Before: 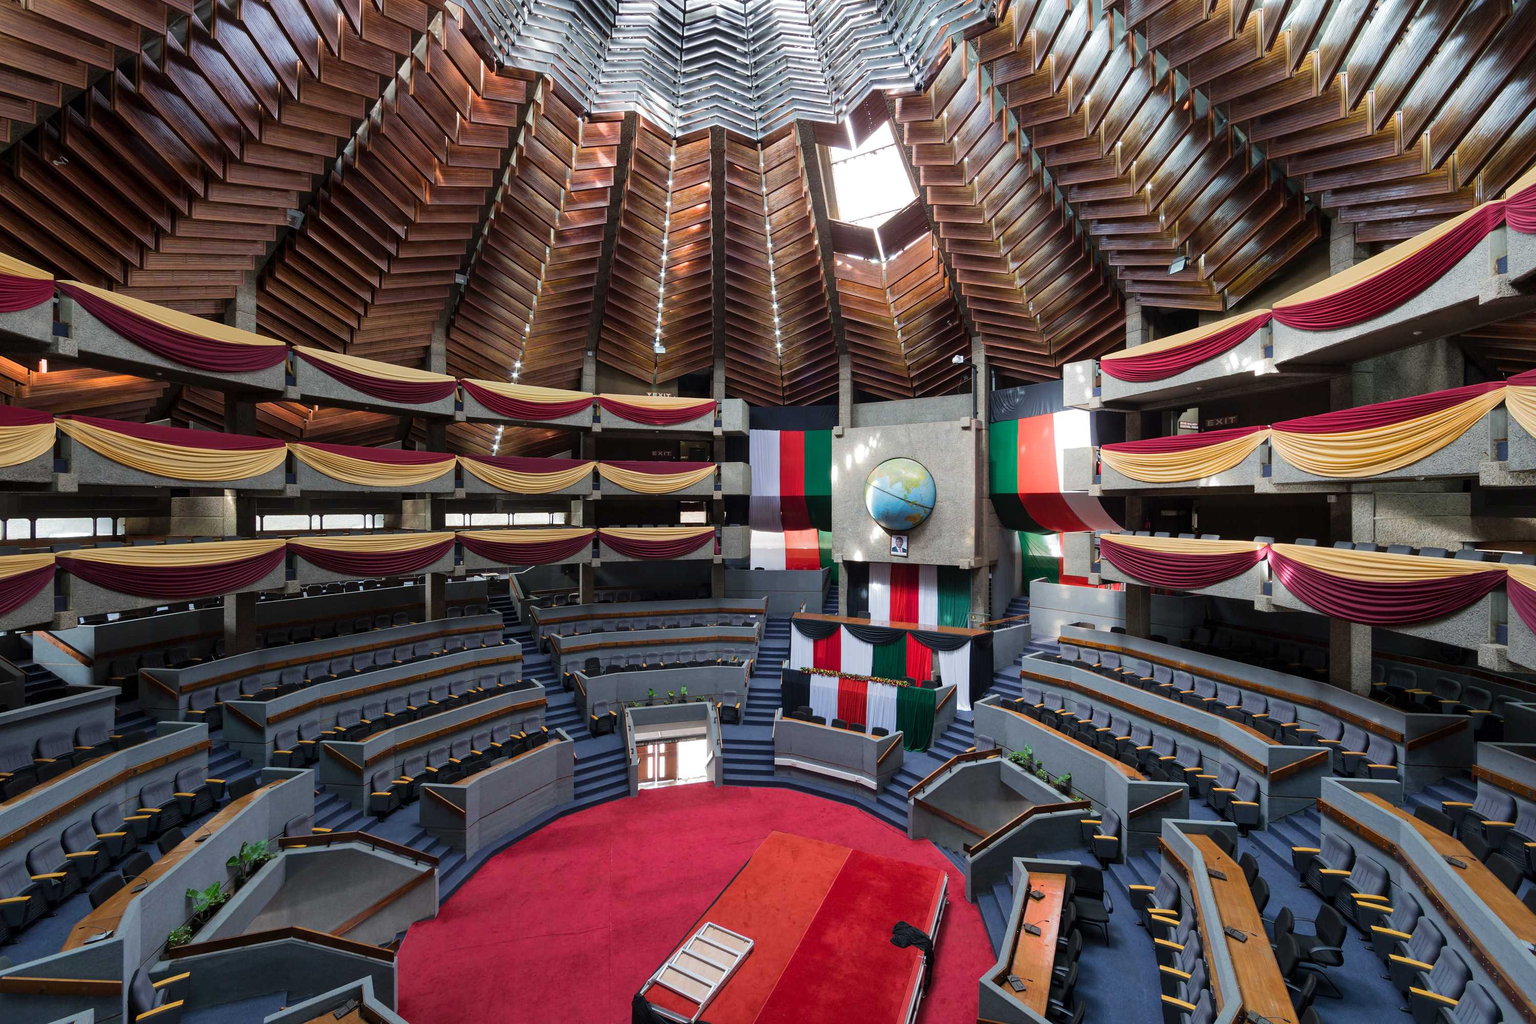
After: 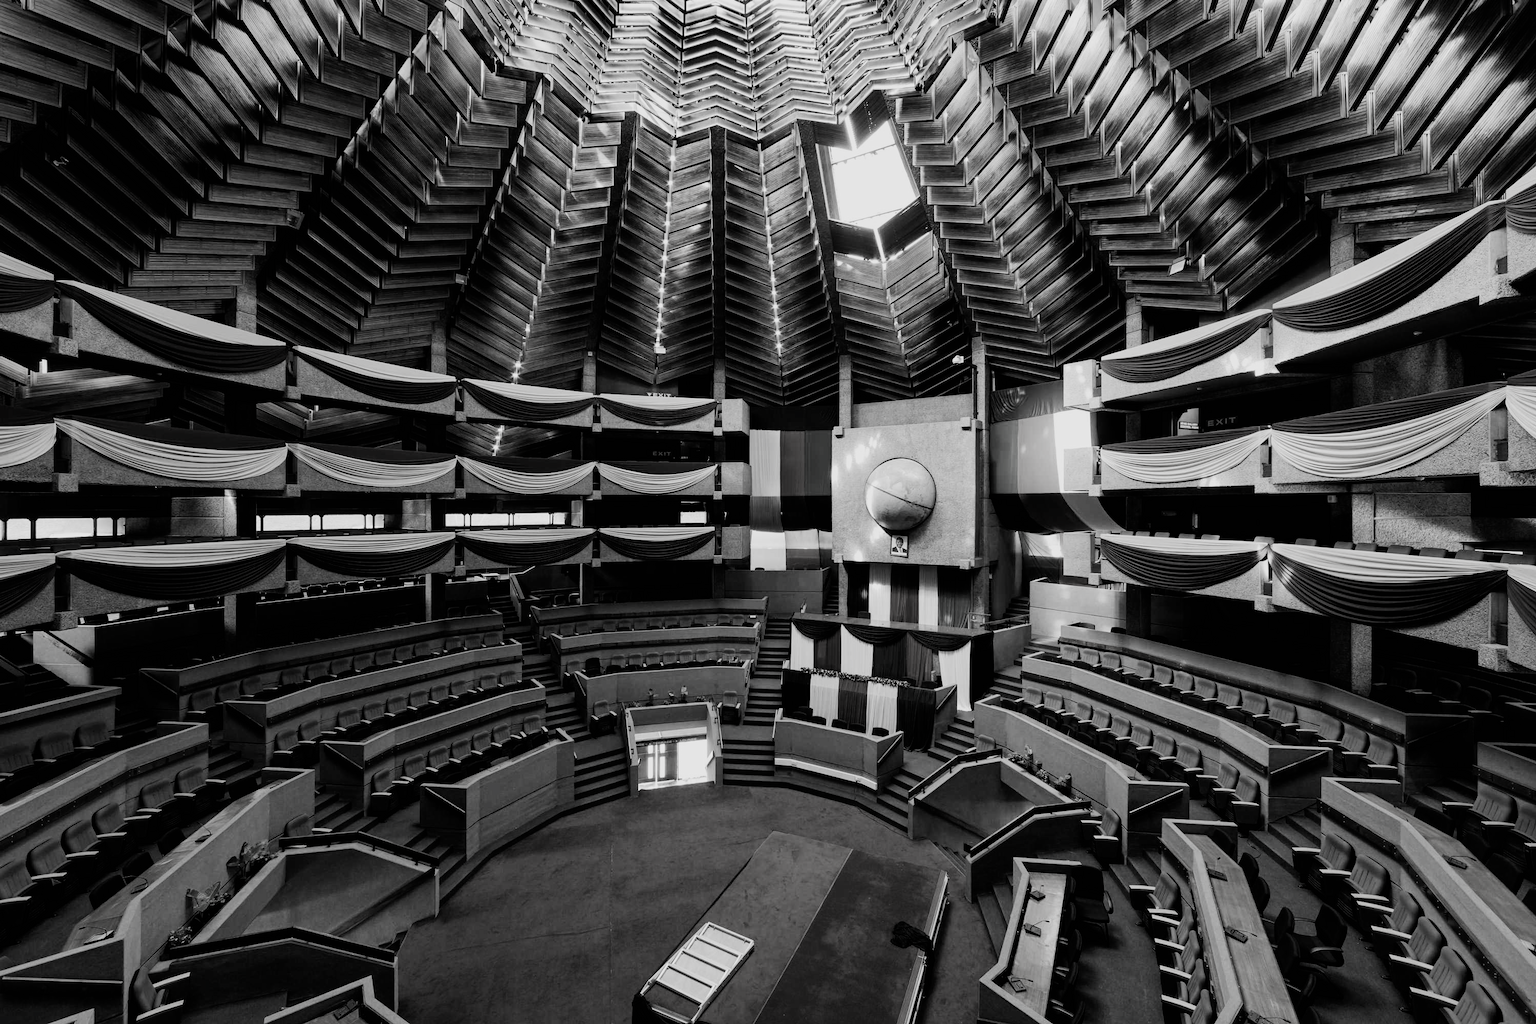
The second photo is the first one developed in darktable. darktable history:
filmic rgb: black relative exposure -5 EV, white relative exposure 3.51 EV, threshold 5.94 EV, hardness 3.17, contrast 1.487, highlights saturation mix -49.66%, preserve chrominance no, color science v5 (2021), contrast in shadows safe, contrast in highlights safe, enable highlight reconstruction true
